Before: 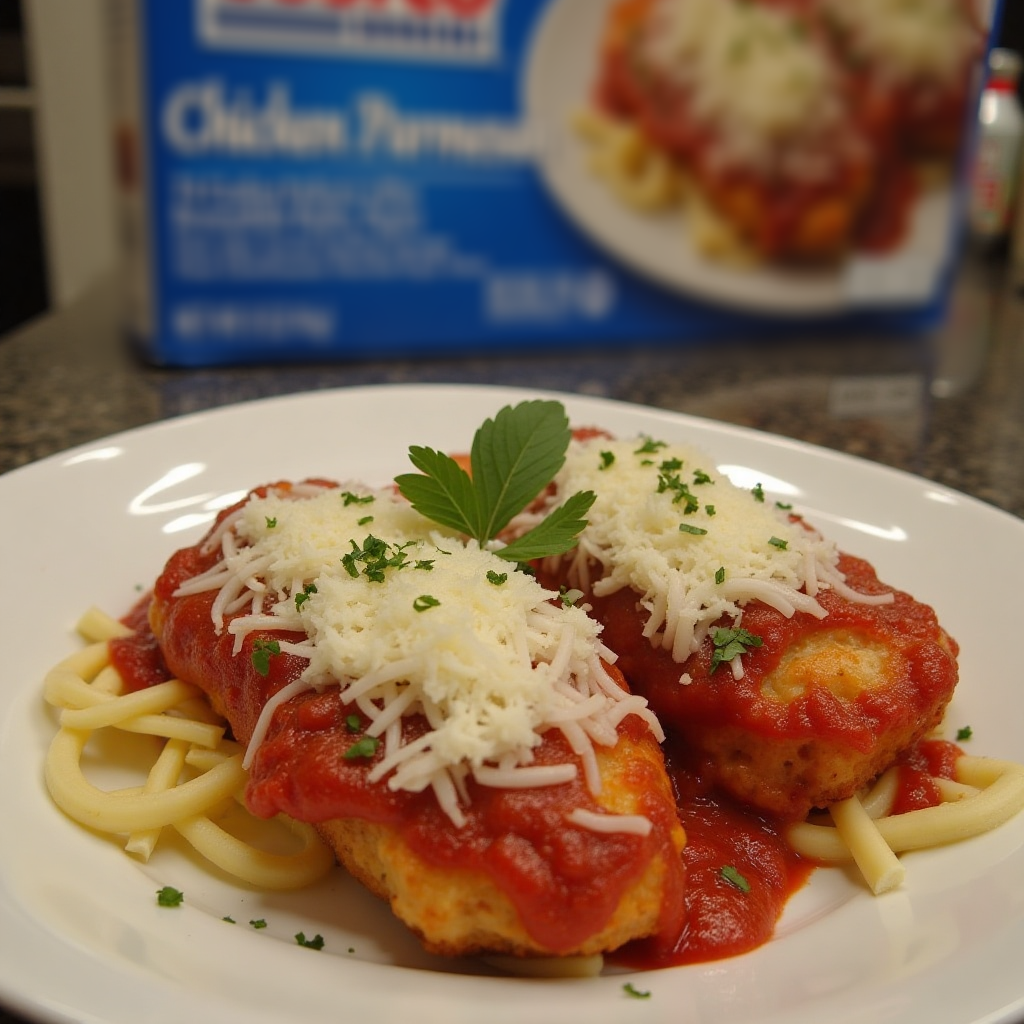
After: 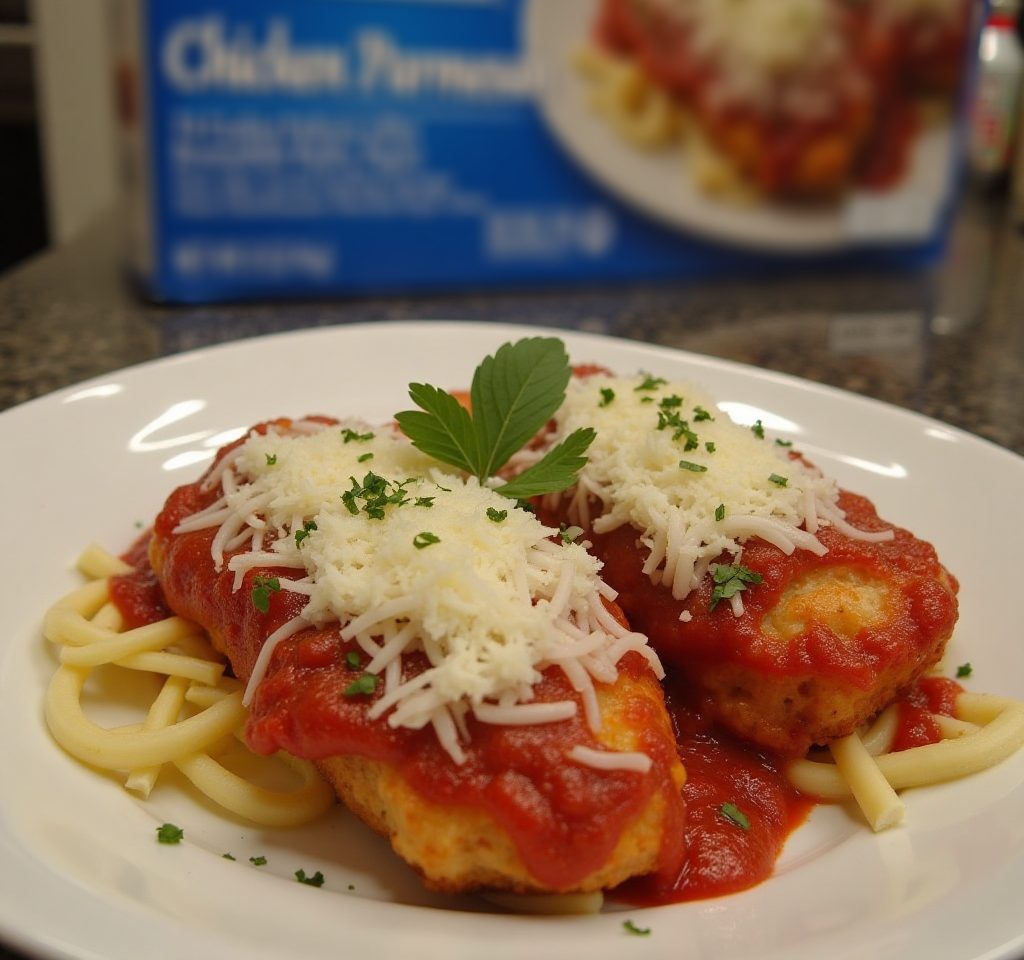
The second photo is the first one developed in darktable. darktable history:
crop and rotate: top 6.158%
